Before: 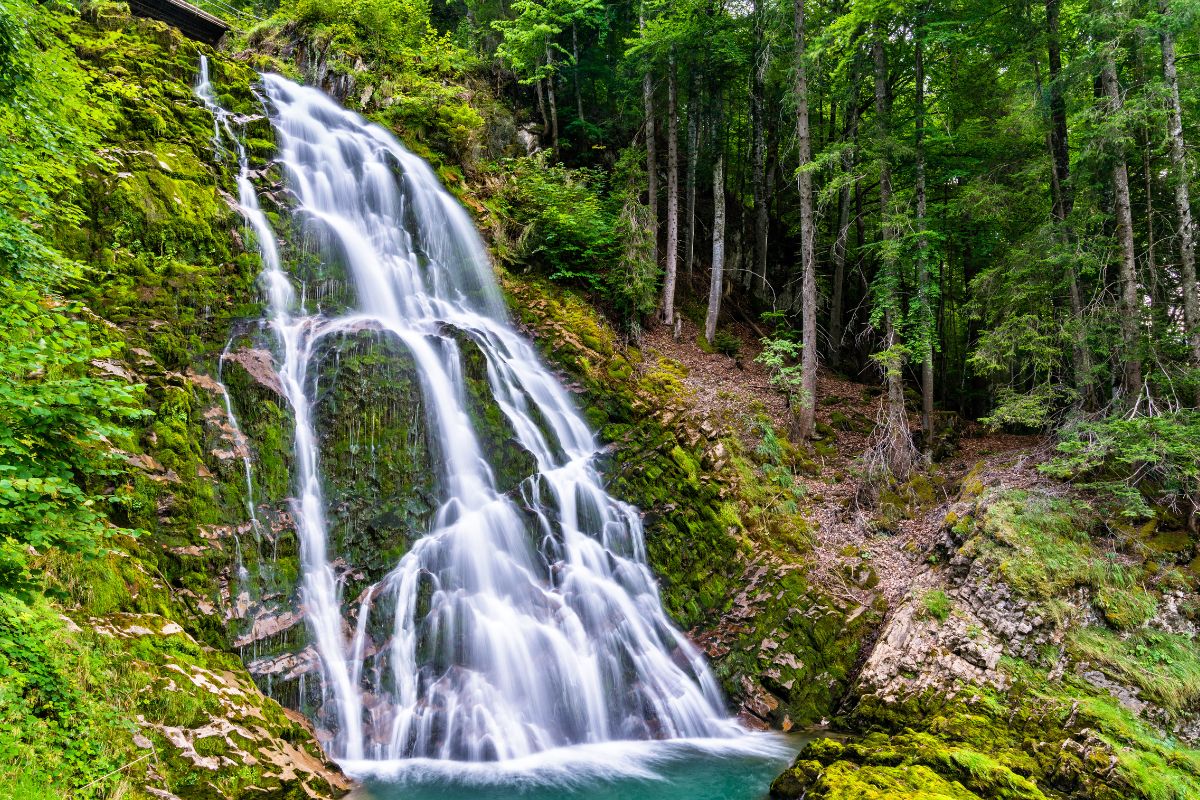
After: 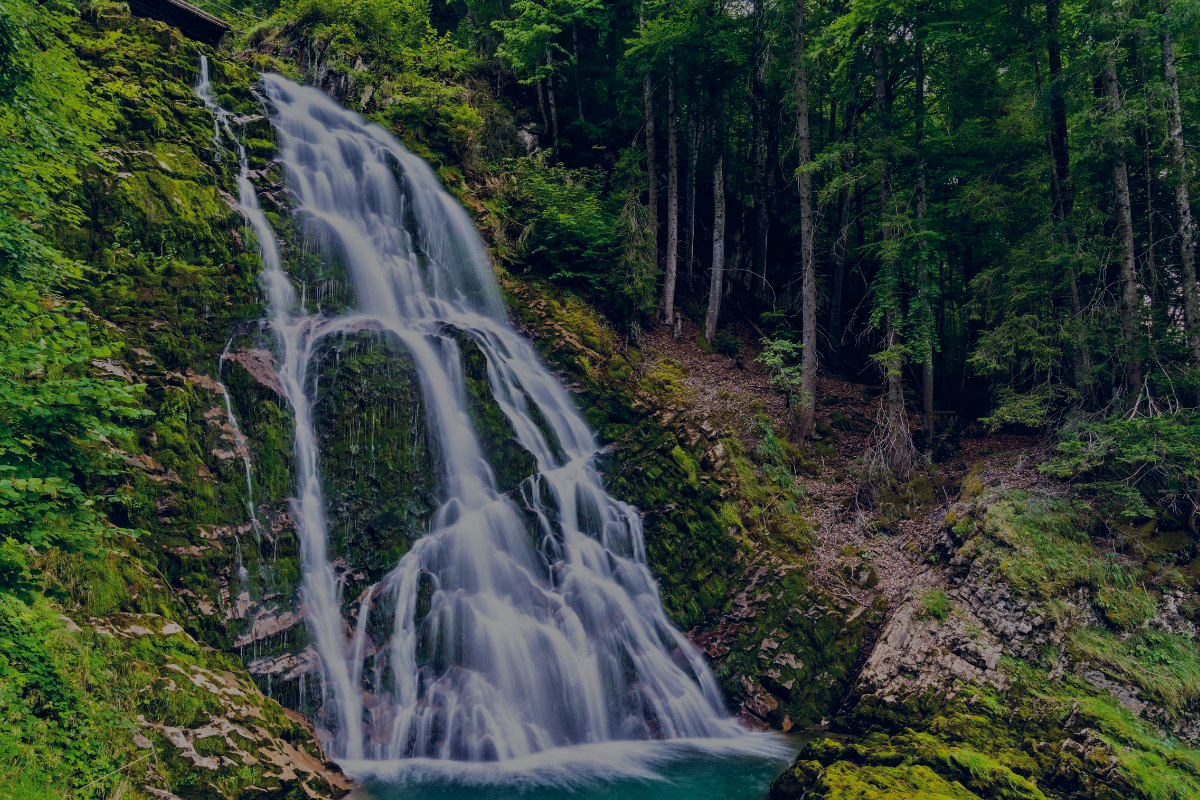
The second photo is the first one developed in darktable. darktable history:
exposure: exposure 0.201 EV, compensate highlight preservation false
color balance rgb: power › chroma 0.494%, power › hue 257.65°, highlights gain › luminance 5.898%, highlights gain › chroma 2.543%, highlights gain › hue 87.44°, global offset › chroma 0.101%, global offset › hue 254.02°, linear chroma grading › global chroma 0.678%, perceptual saturation grading › global saturation 0.433%, global vibrance 15.81%, saturation formula JzAzBz (2021)
tone equalizer: -8 EV -1.98 EV, -7 EV -1.99 EV, -6 EV -1.99 EV, -5 EV -1.98 EV, -4 EV -1.98 EV, -3 EV -1.98 EV, -2 EV -1.97 EV, -1 EV -1.61 EV, +0 EV -1.99 EV
